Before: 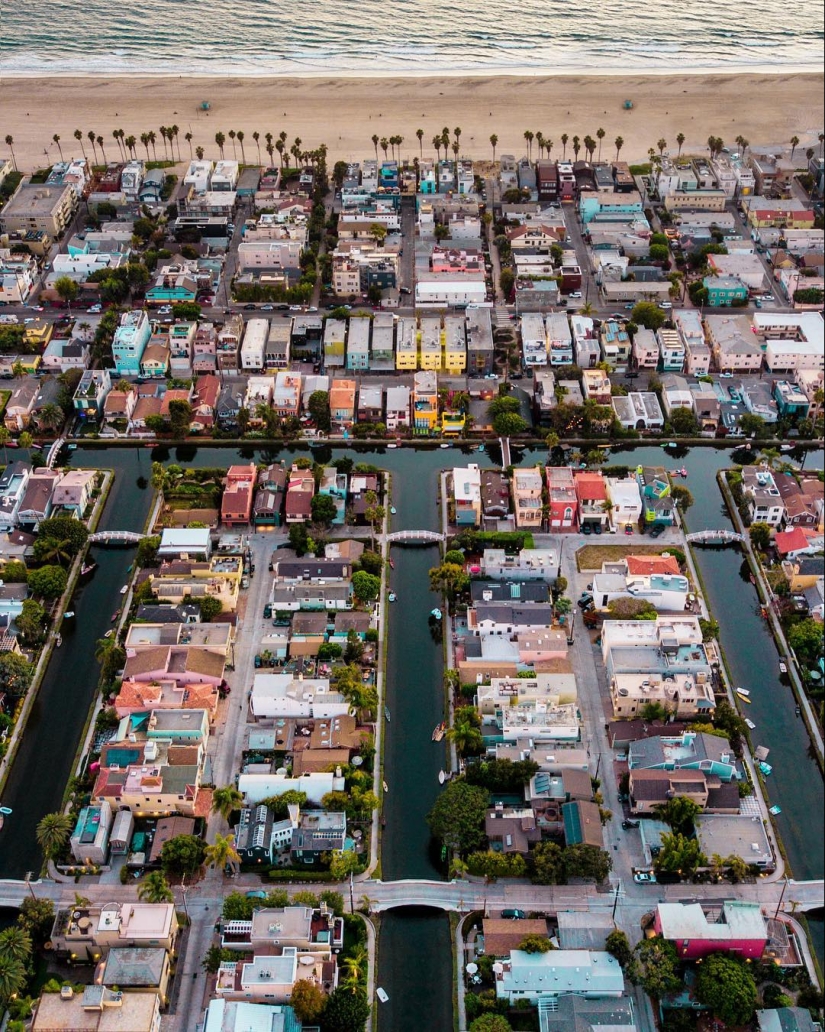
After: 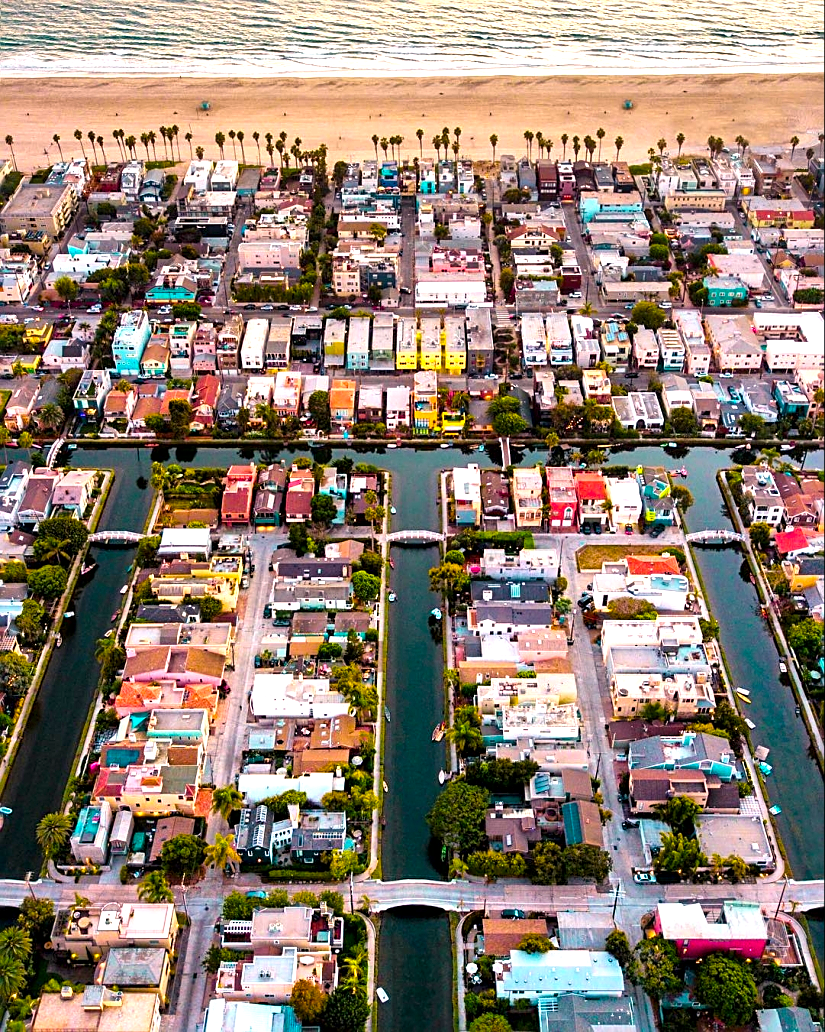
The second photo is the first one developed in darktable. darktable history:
exposure: exposure 0.67 EV, compensate highlight preservation false
sharpen: on, module defaults
color balance rgb: linear chroma grading › global chroma 14.714%, perceptual saturation grading › global saturation 25.526%, global vibrance 20%
color correction: highlights a* 5.94, highlights b* 4.69
local contrast: mode bilateral grid, contrast 21, coarseness 50, detail 144%, midtone range 0.2
